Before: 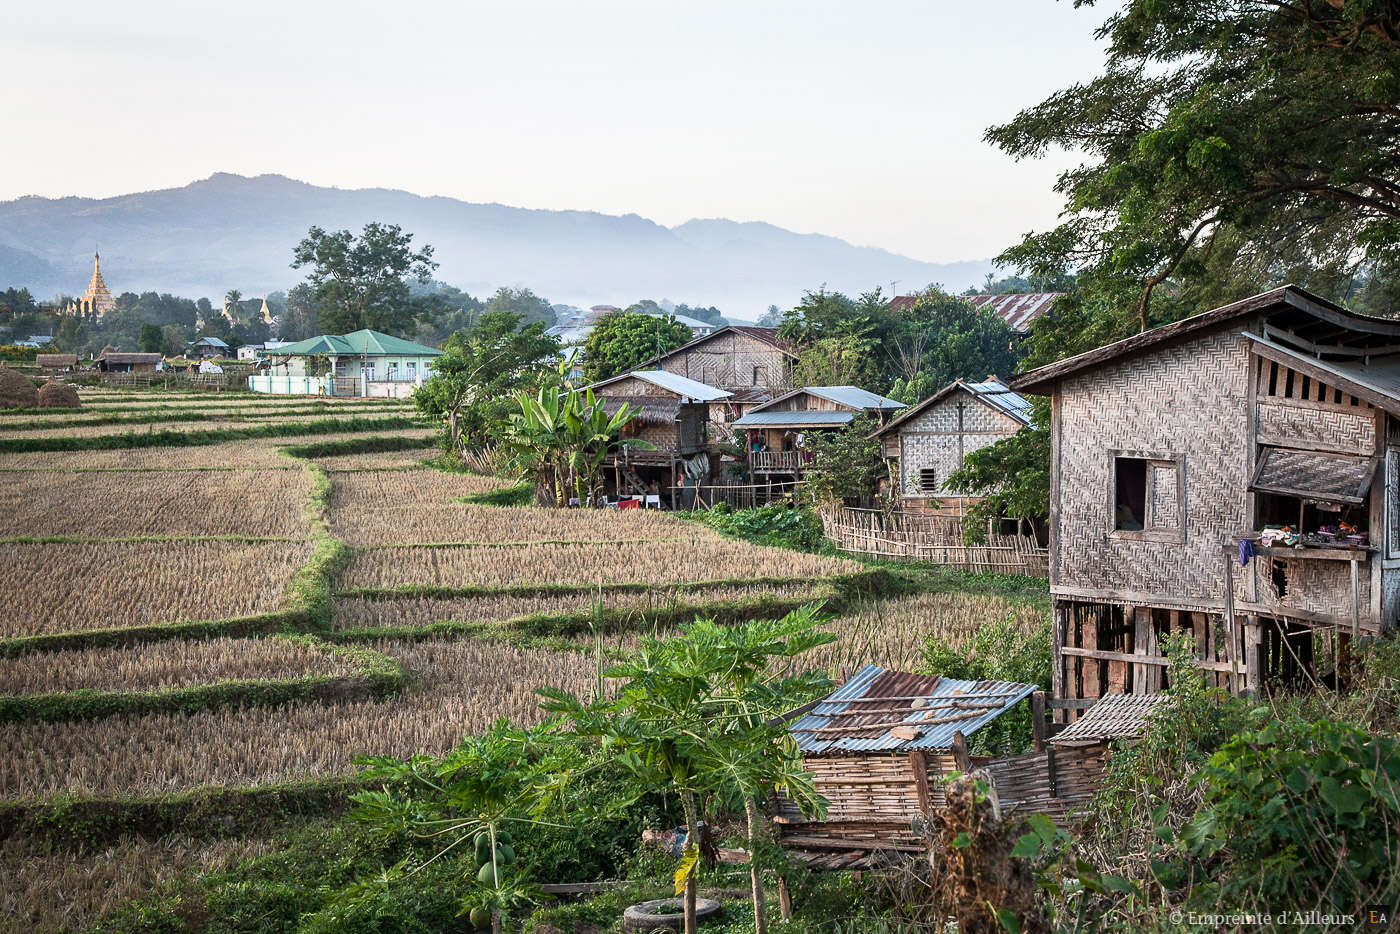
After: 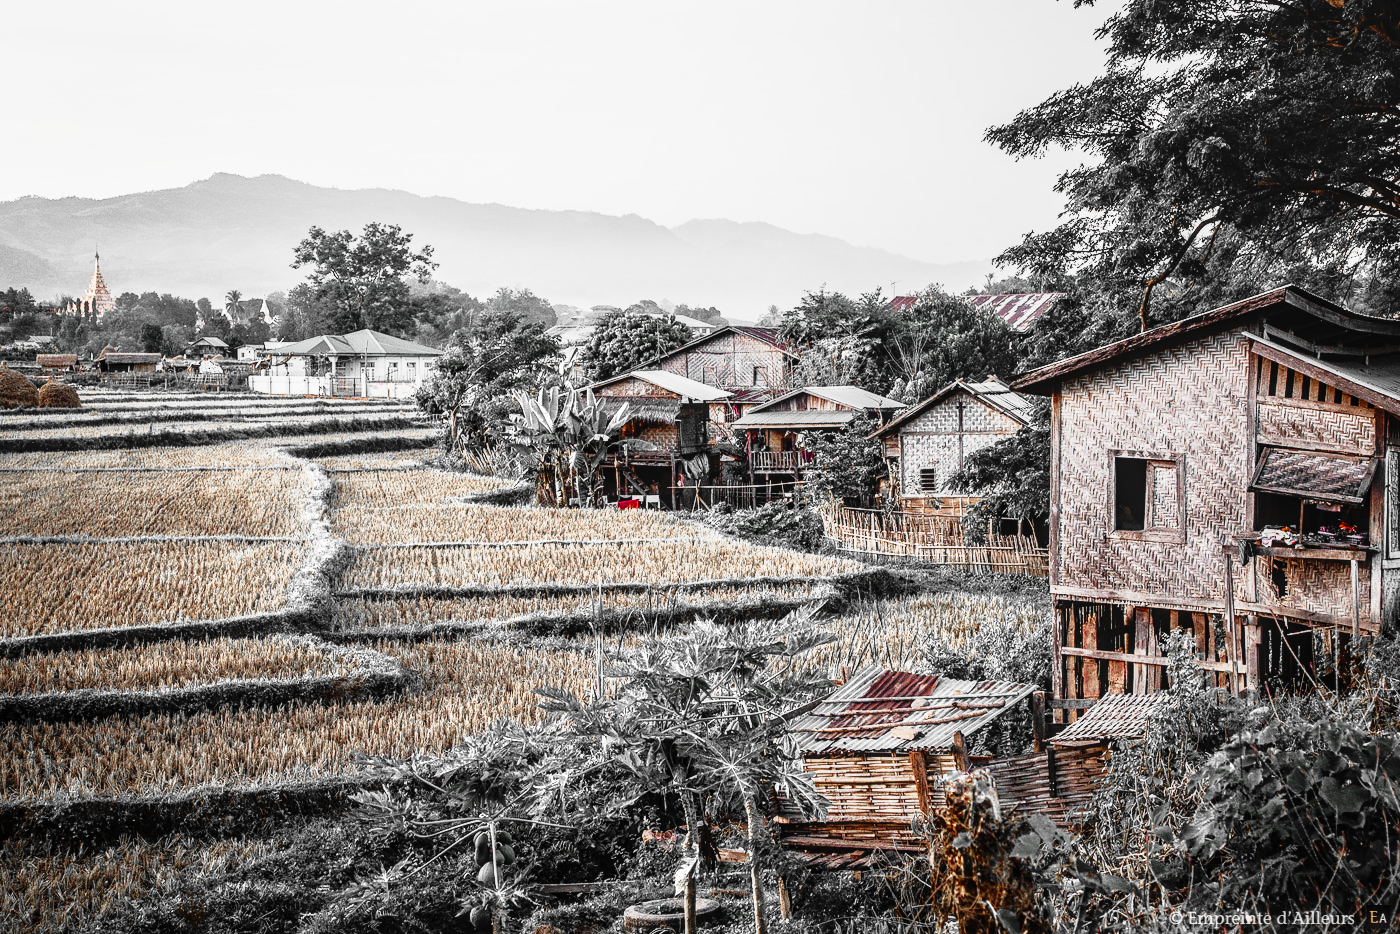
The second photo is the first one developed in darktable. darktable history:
tone curve: curves: ch0 [(0, 0.022) (0.177, 0.086) (0.392, 0.438) (0.704, 0.844) (0.858, 0.938) (1, 0.981)]; ch1 [(0, 0) (0.402, 0.36) (0.476, 0.456) (0.498, 0.497) (0.518, 0.521) (0.58, 0.598) (0.619, 0.65) (0.692, 0.737) (1, 1)]; ch2 [(0, 0) (0.415, 0.438) (0.483, 0.499) (0.503, 0.503) (0.526, 0.532) (0.563, 0.604) (0.626, 0.697) (0.699, 0.753) (0.997, 0.858)], preserve colors none
local contrast: on, module defaults
color zones: curves: ch0 [(0, 0.497) (0.096, 0.361) (0.221, 0.538) (0.429, 0.5) (0.571, 0.5) (0.714, 0.5) (0.857, 0.5) (1, 0.497)]; ch1 [(0, 0.5) (0.143, 0.5) (0.257, -0.002) (0.429, 0.04) (0.571, -0.001) (0.714, -0.015) (0.857, 0.024) (1, 0.5)]
color balance rgb: linear chroma grading › global chroma 14.476%, perceptual saturation grading › global saturation 0.301%, global vibrance 15.138%
